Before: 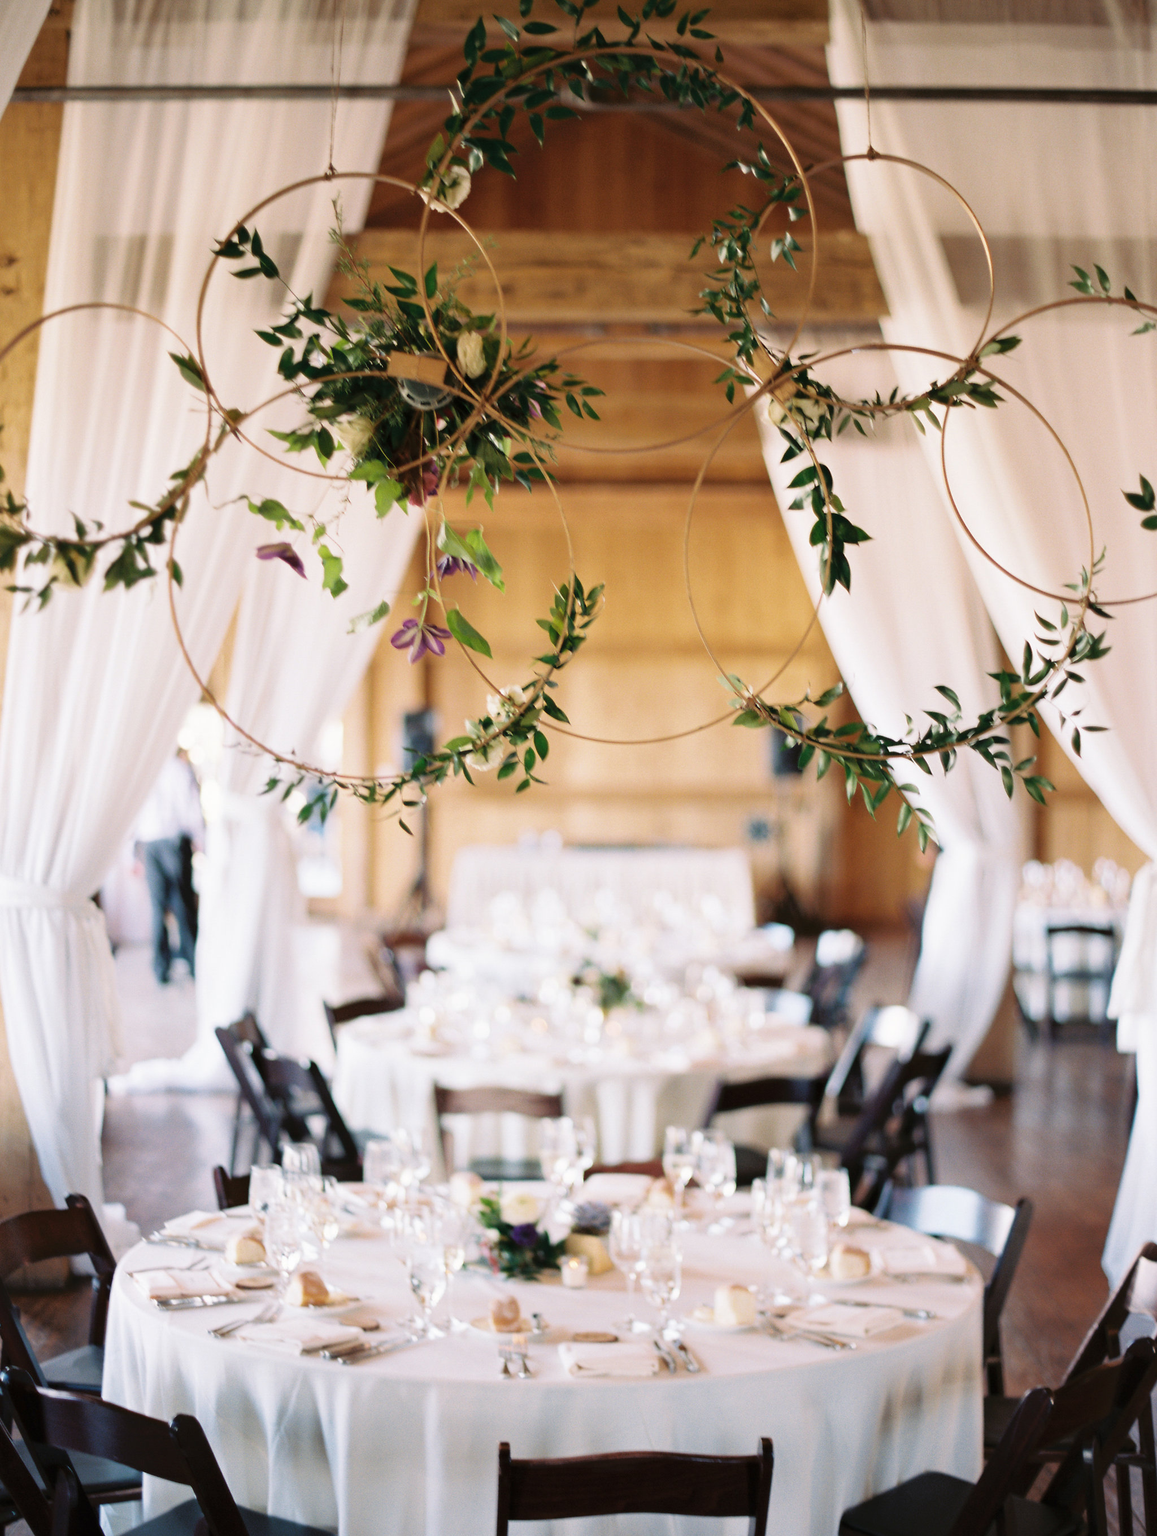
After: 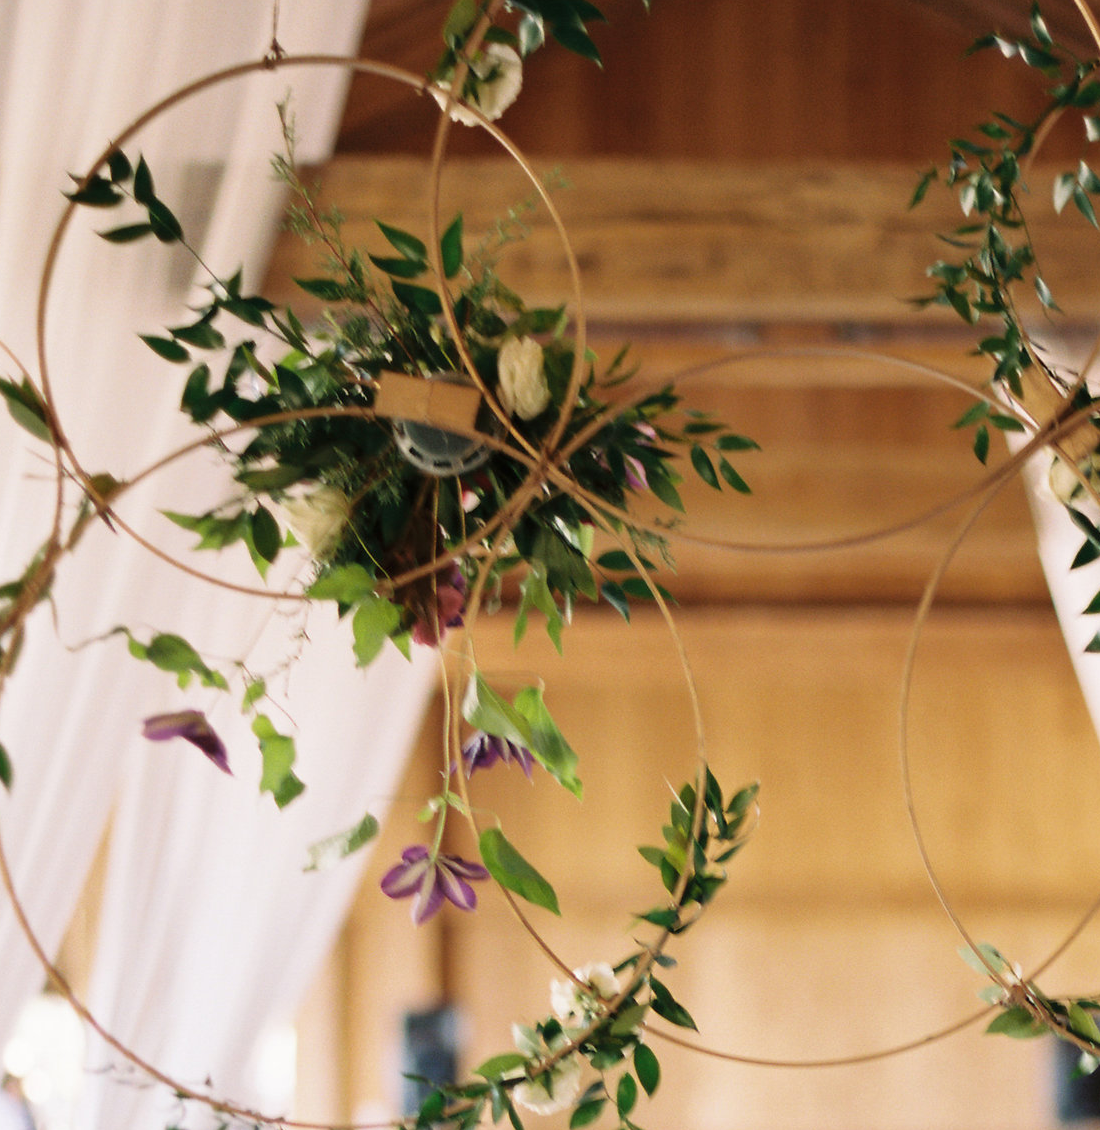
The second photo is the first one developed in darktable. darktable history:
crop: left 15.191%, top 9.223%, right 31.075%, bottom 49.197%
